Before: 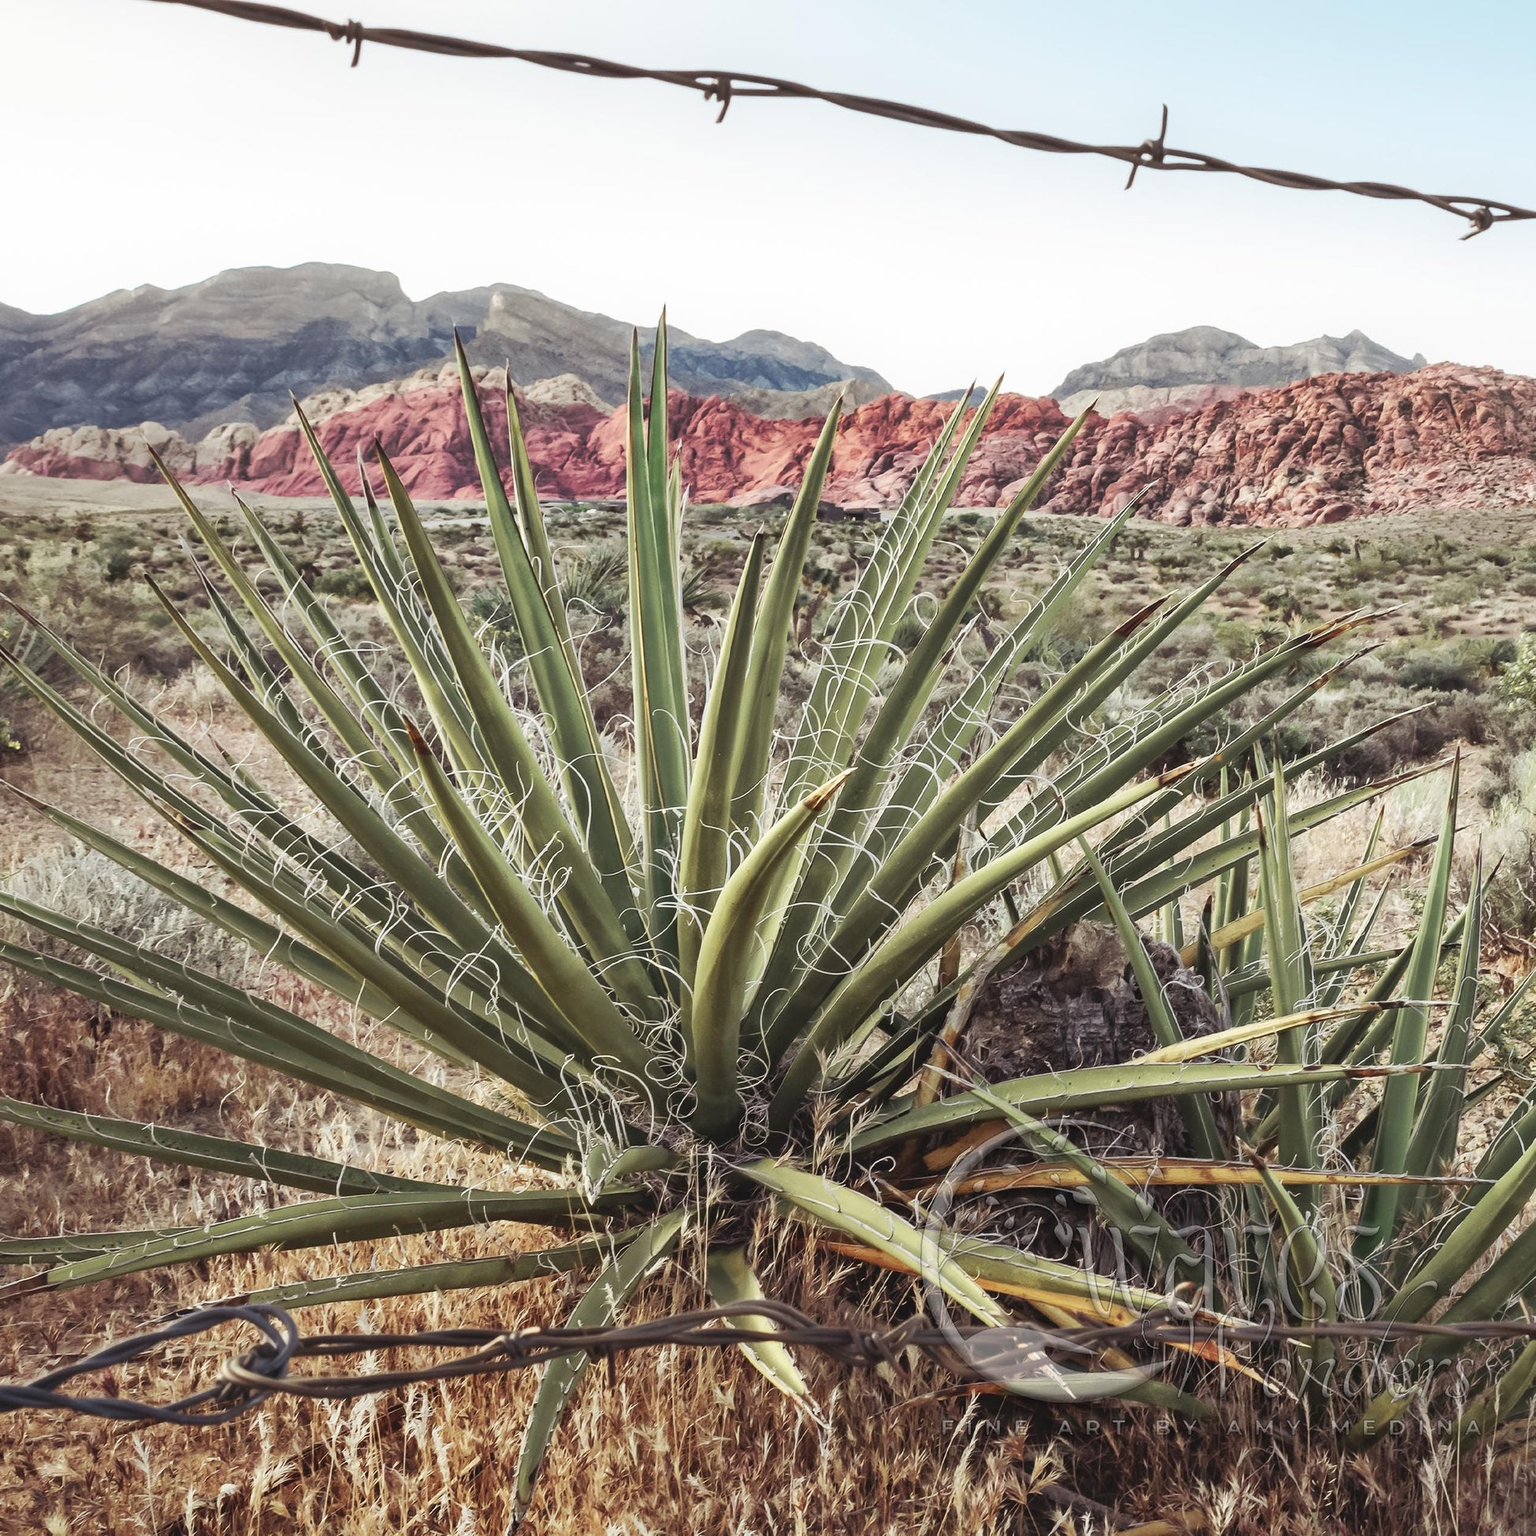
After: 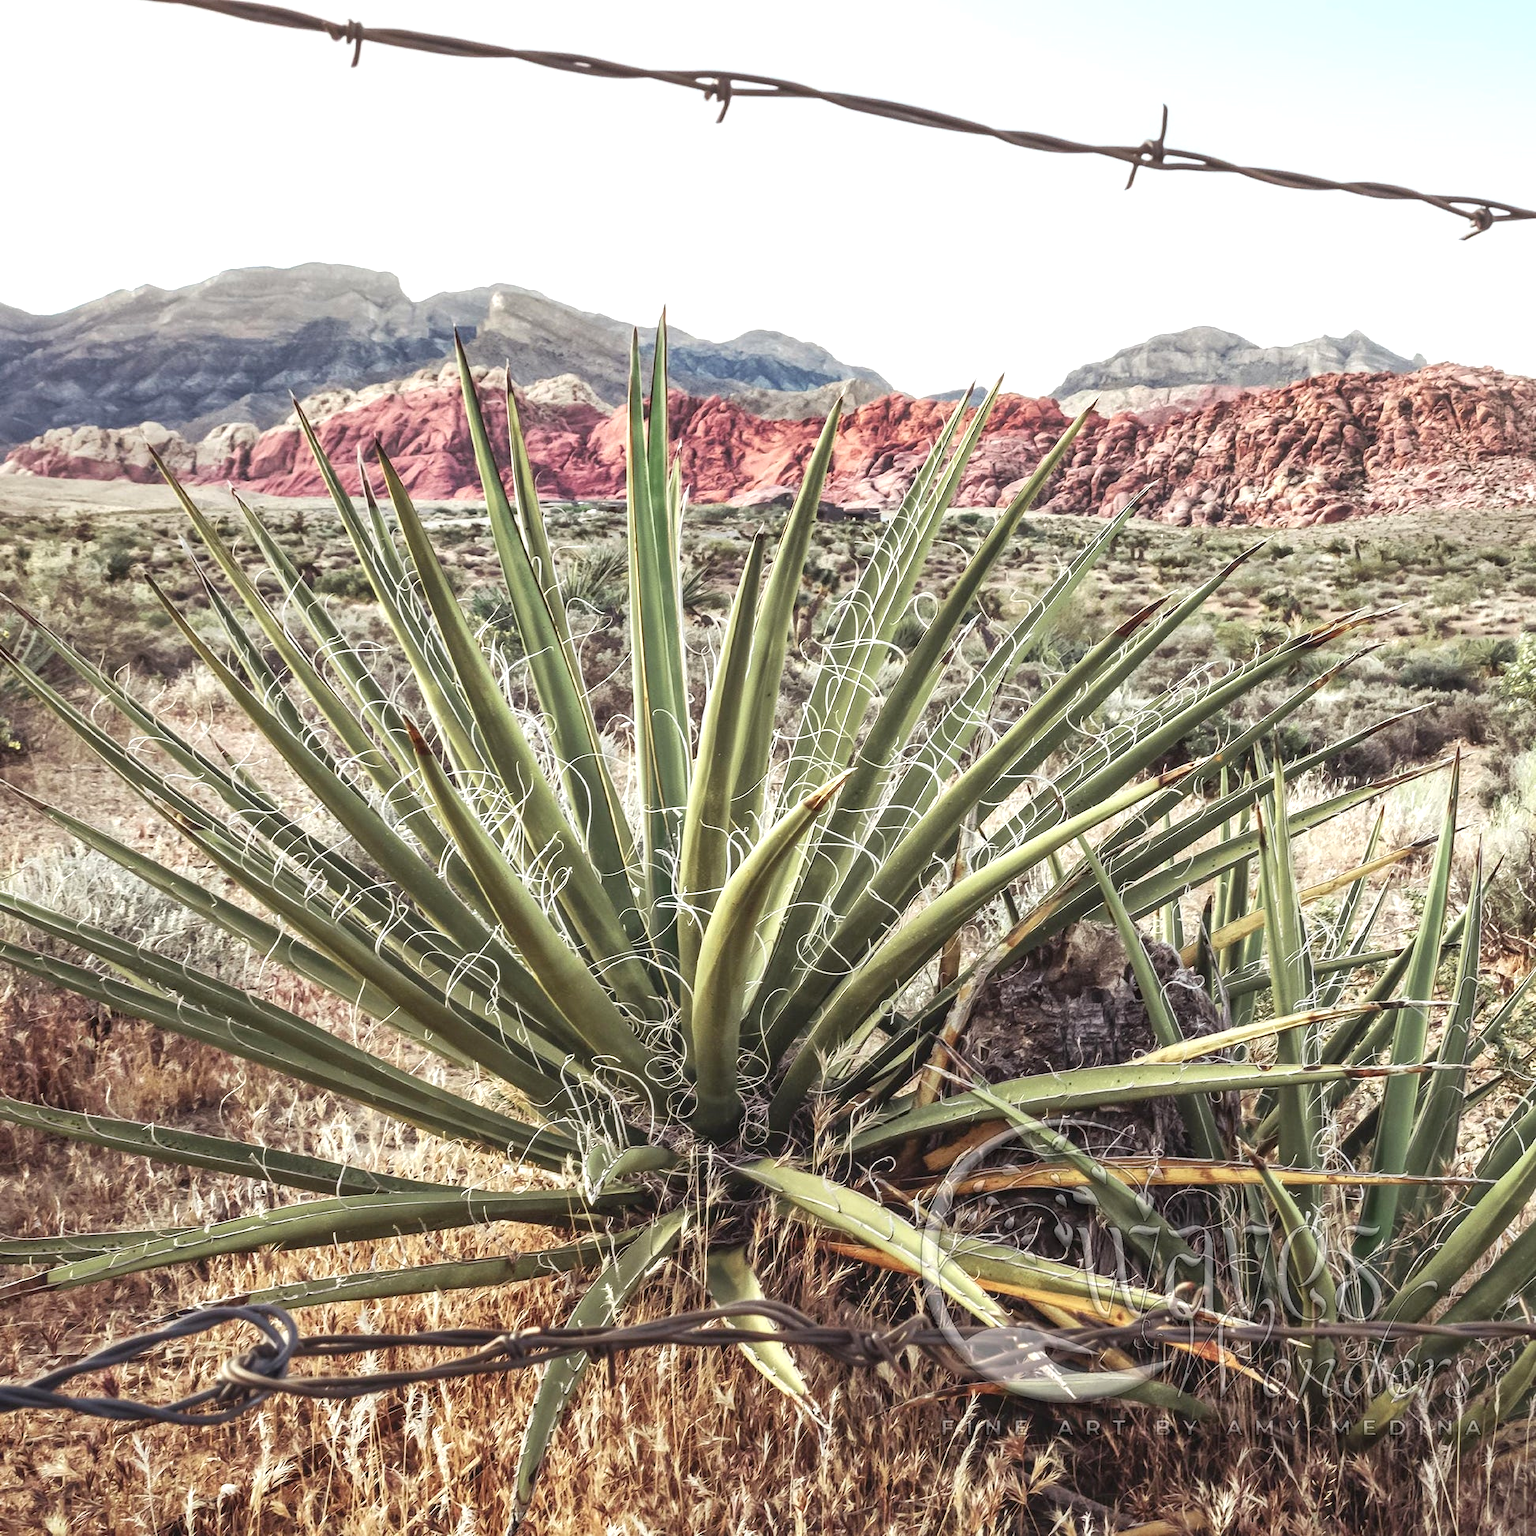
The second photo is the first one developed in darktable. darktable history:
exposure: exposure 0.376 EV, compensate highlight preservation false
local contrast: on, module defaults
